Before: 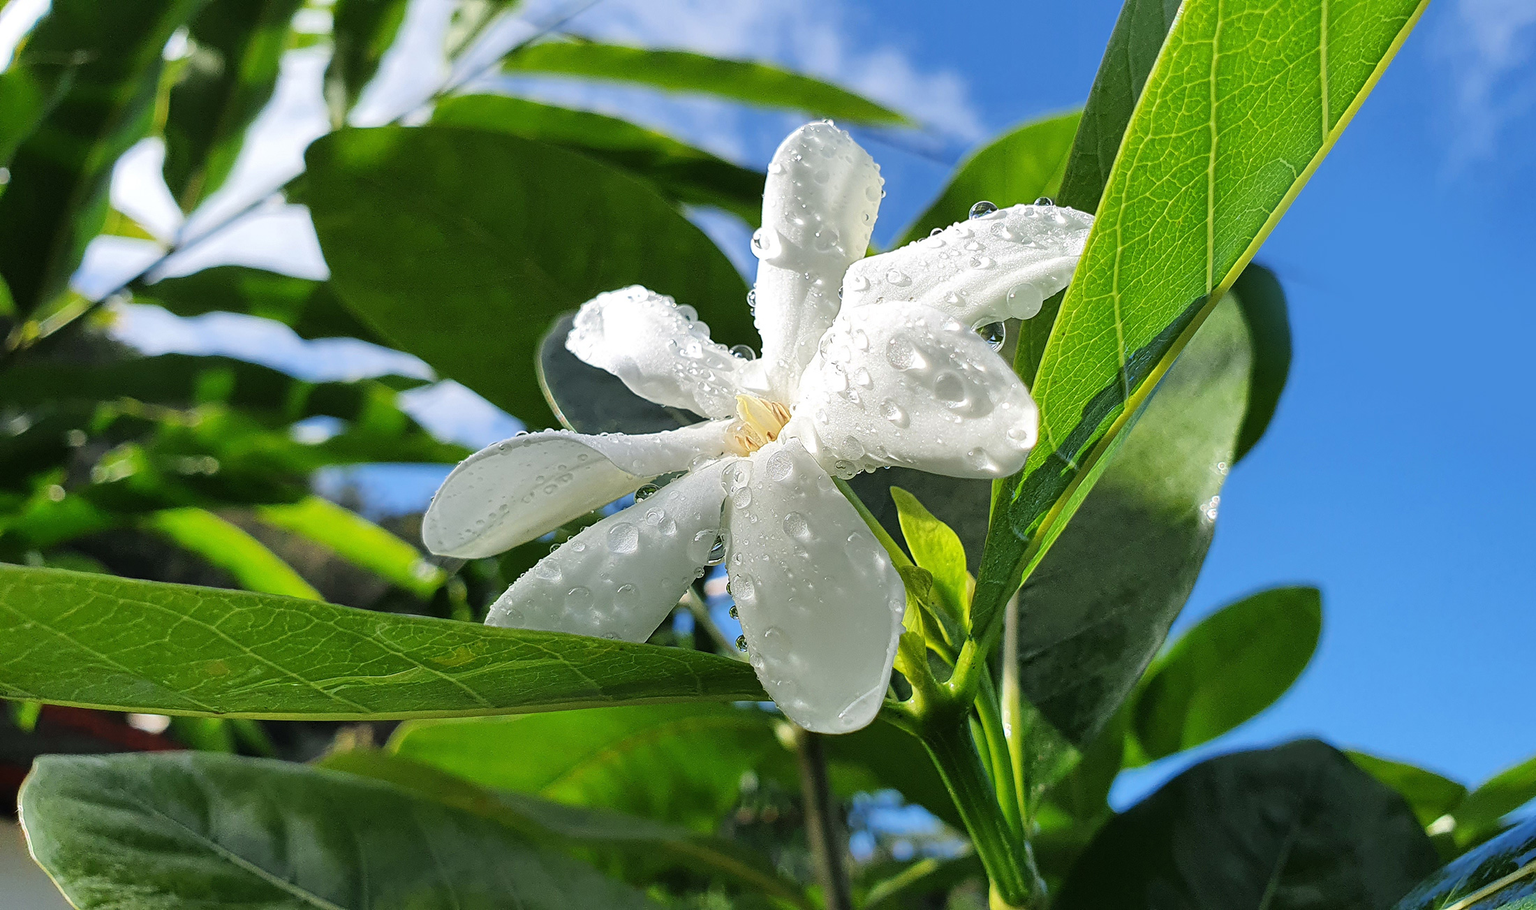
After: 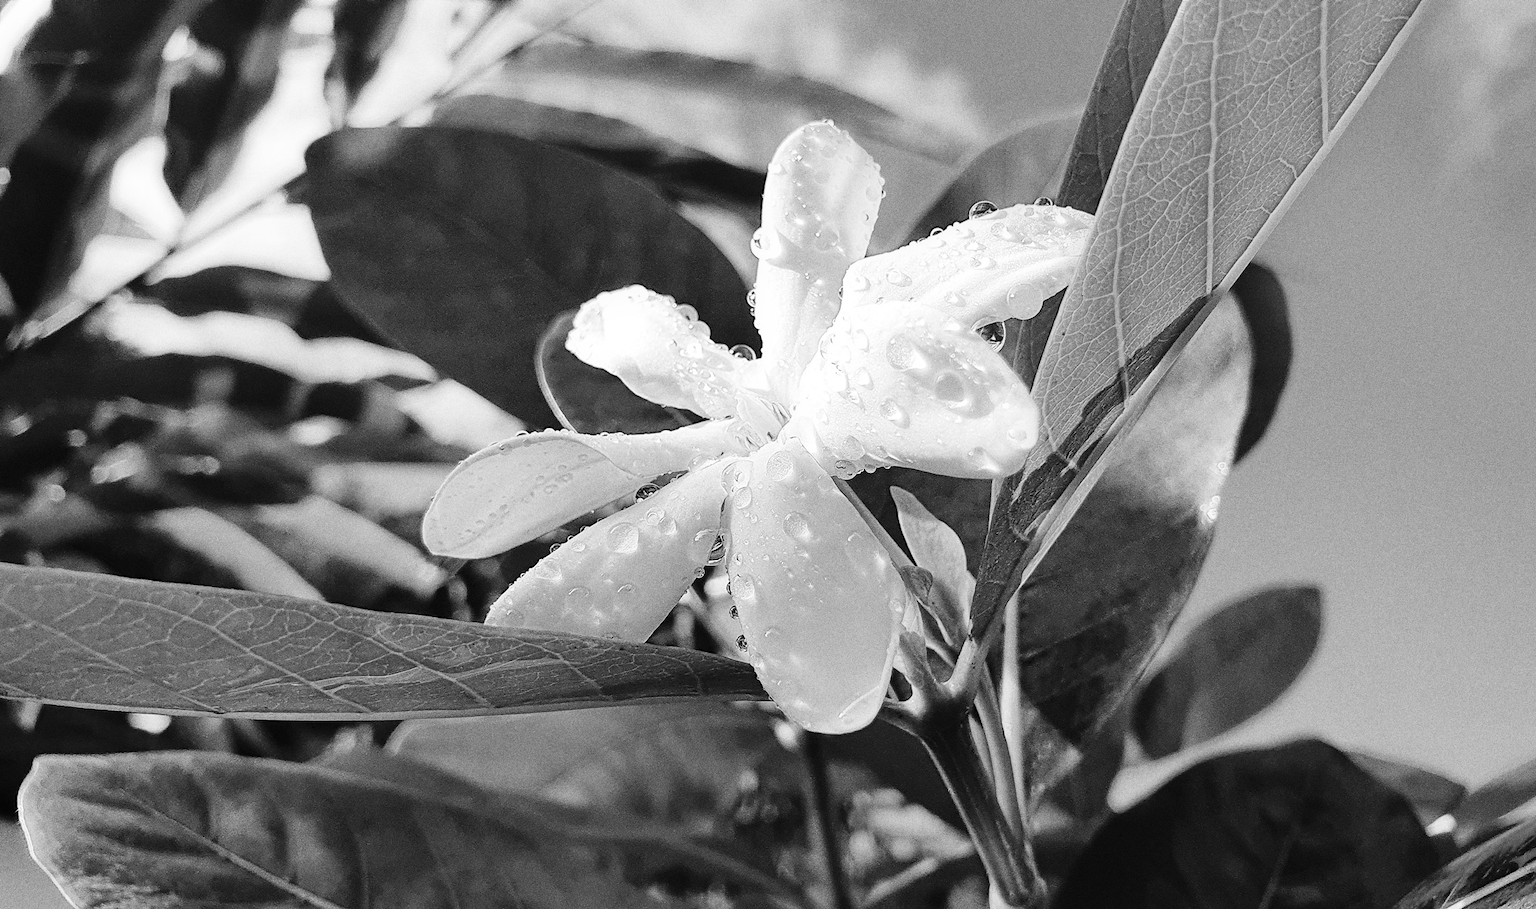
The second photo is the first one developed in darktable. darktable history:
base curve: curves: ch0 [(0, 0) (0.036, 0.025) (0.121, 0.166) (0.206, 0.329) (0.605, 0.79) (1, 1)], preserve colors none
grain: coarseness 0.09 ISO, strength 40%
velvia: on, module defaults
monochrome: size 1
